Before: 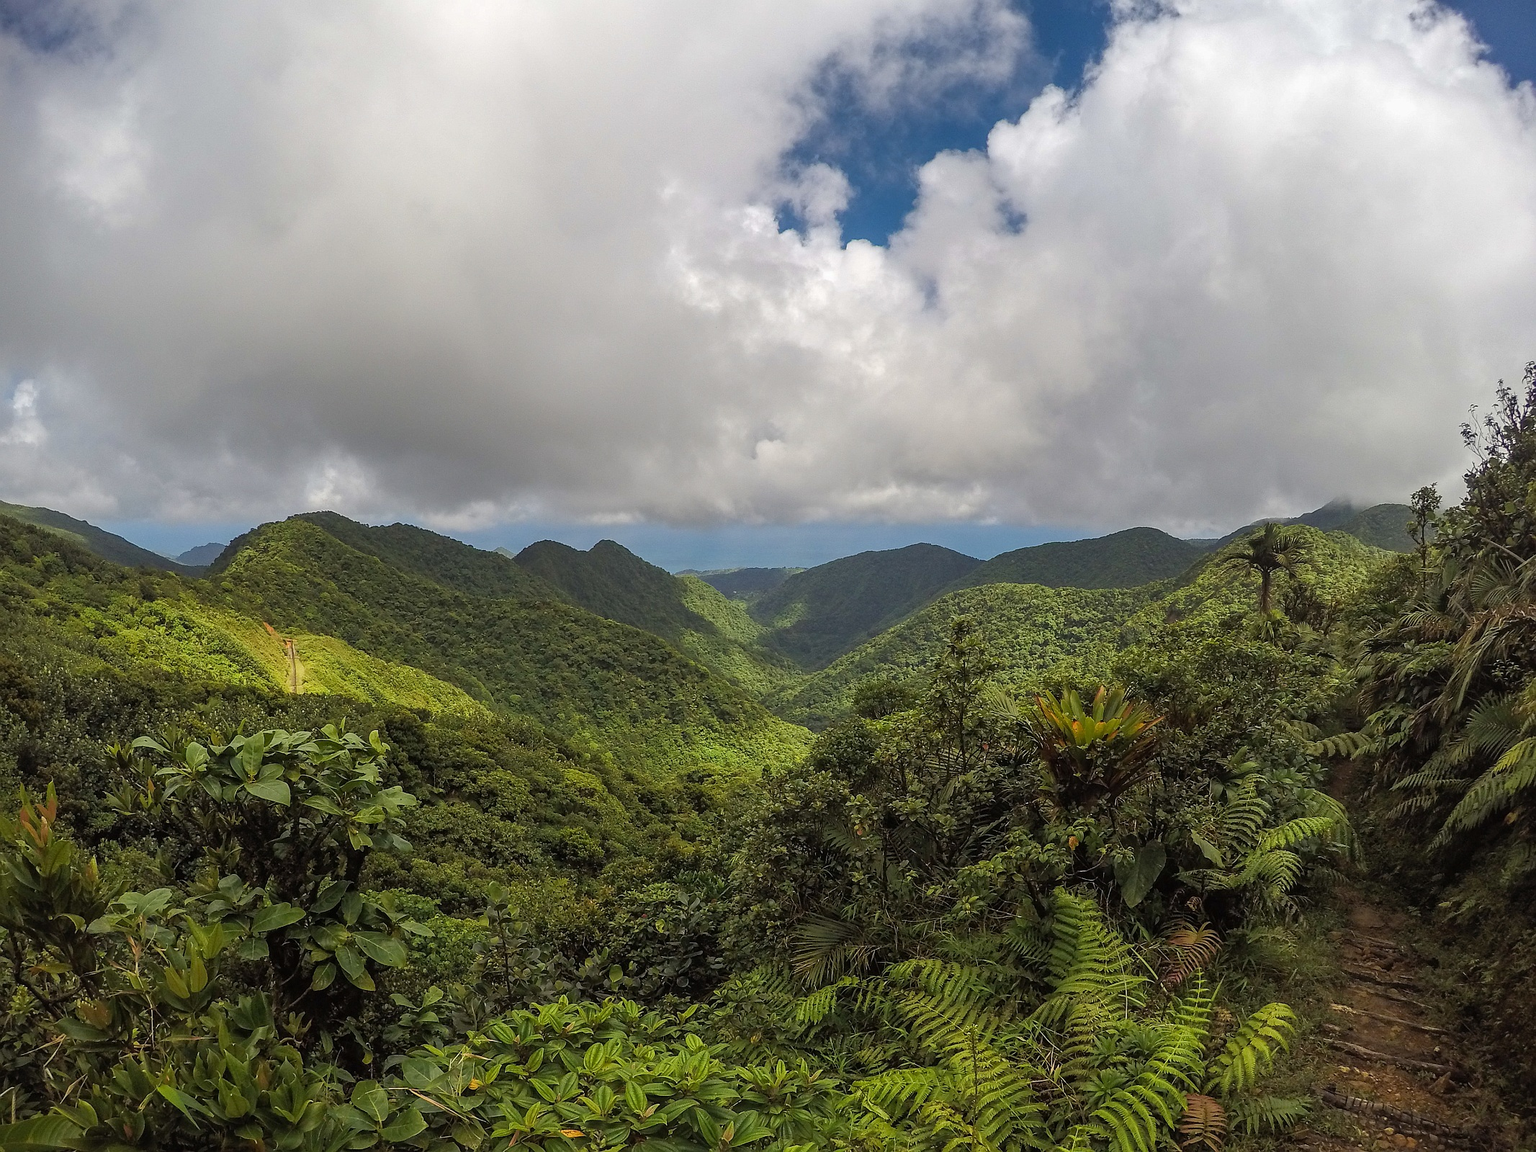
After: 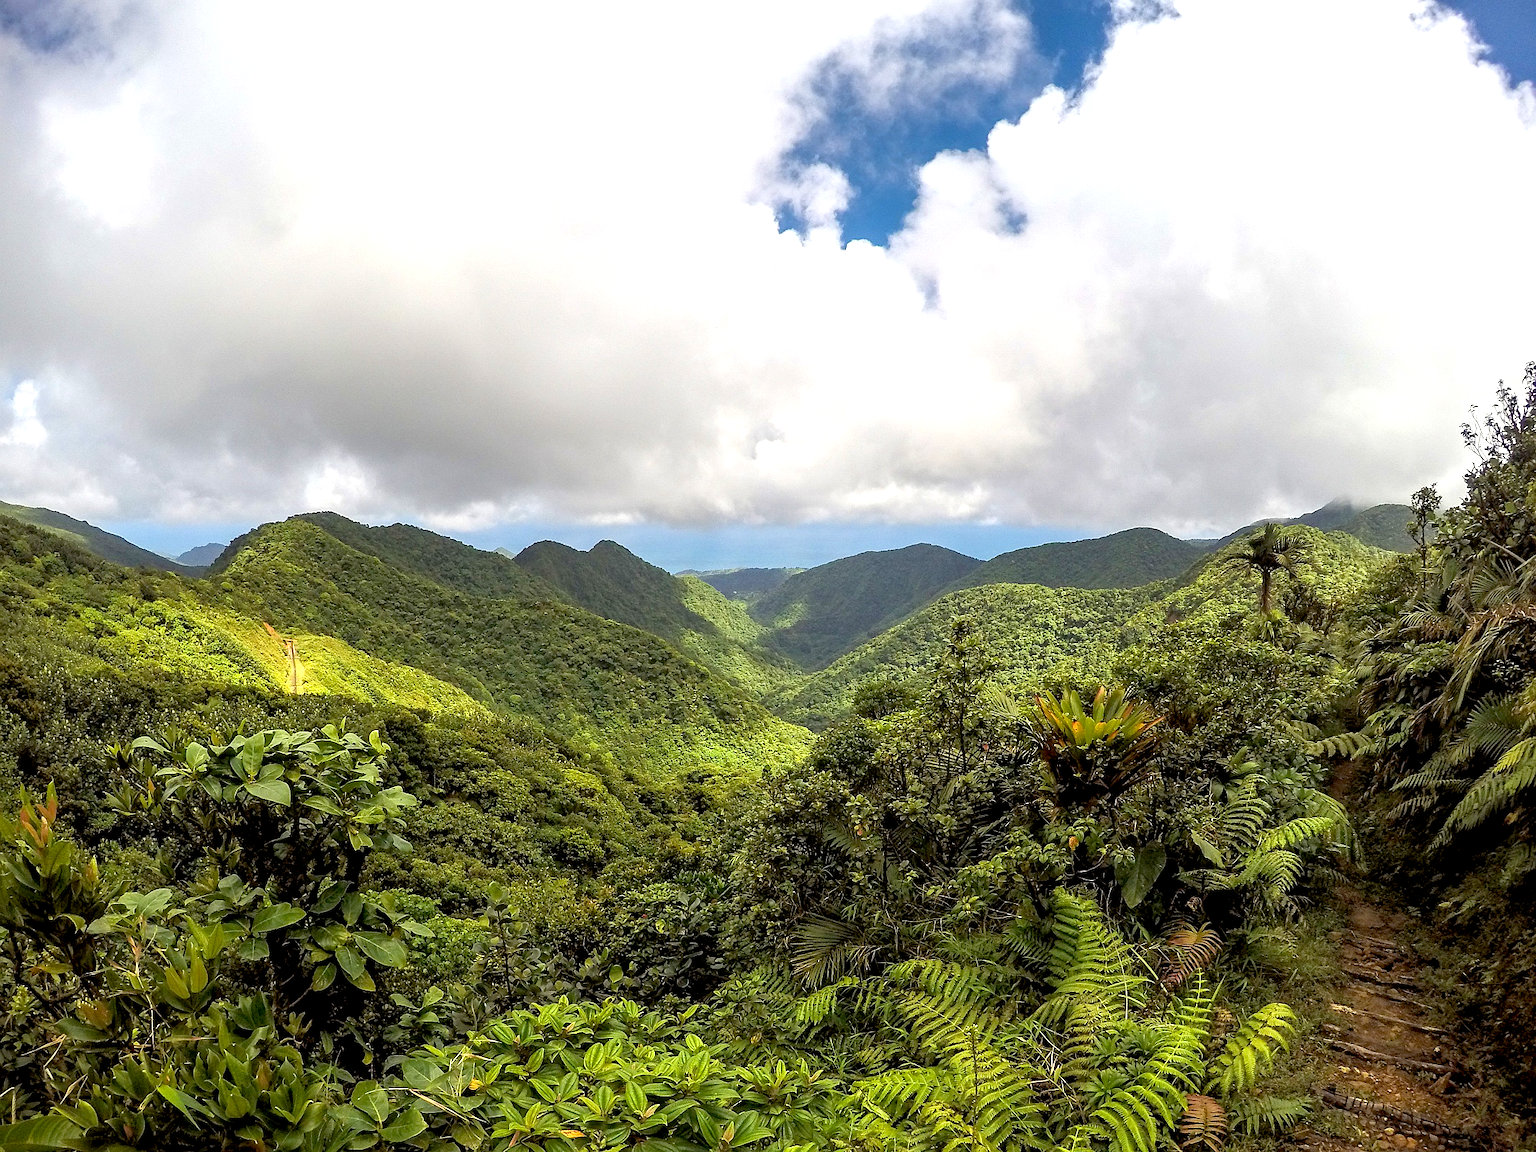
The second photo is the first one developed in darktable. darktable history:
exposure: black level correction 0.01, exposure 1 EV, compensate exposure bias true, compensate highlight preservation false
shadows and highlights: radius 334.25, shadows 63.91, highlights 5.49, compress 88.11%, highlights color adjustment 0.271%, soften with gaussian
levels: black 0.064%
